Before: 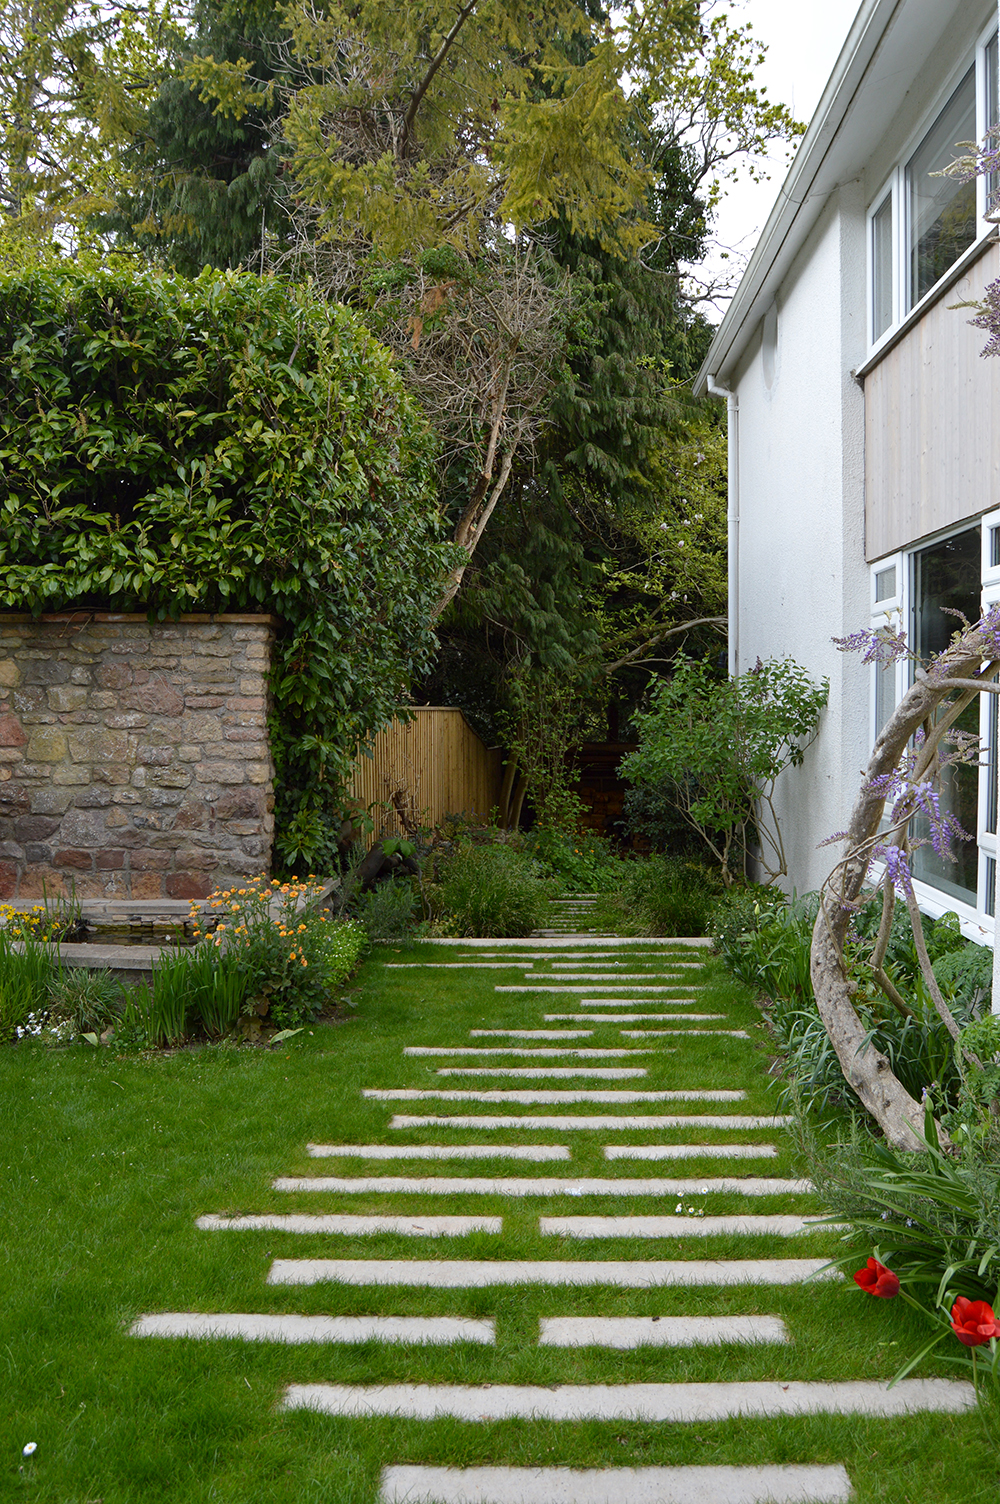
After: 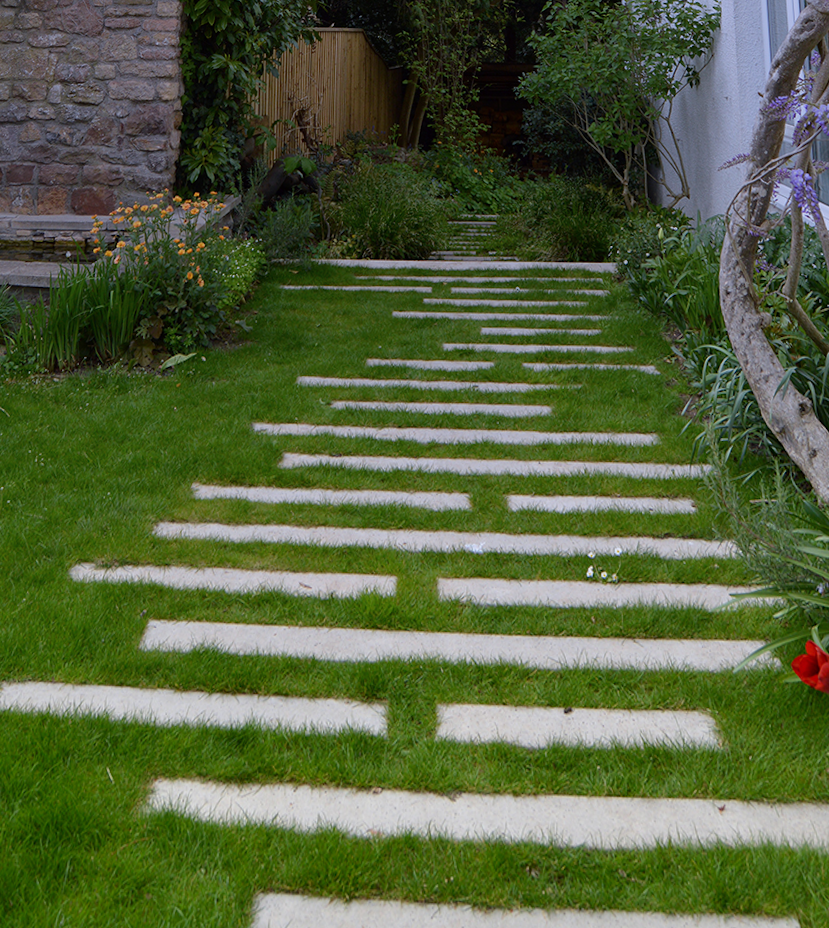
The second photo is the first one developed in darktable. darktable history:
rotate and perspective: rotation 0.72°, lens shift (vertical) -0.352, lens shift (horizontal) -0.051, crop left 0.152, crop right 0.859, crop top 0.019, crop bottom 0.964
crop and rotate: top 36.435%
graduated density: hue 238.83°, saturation 50%
